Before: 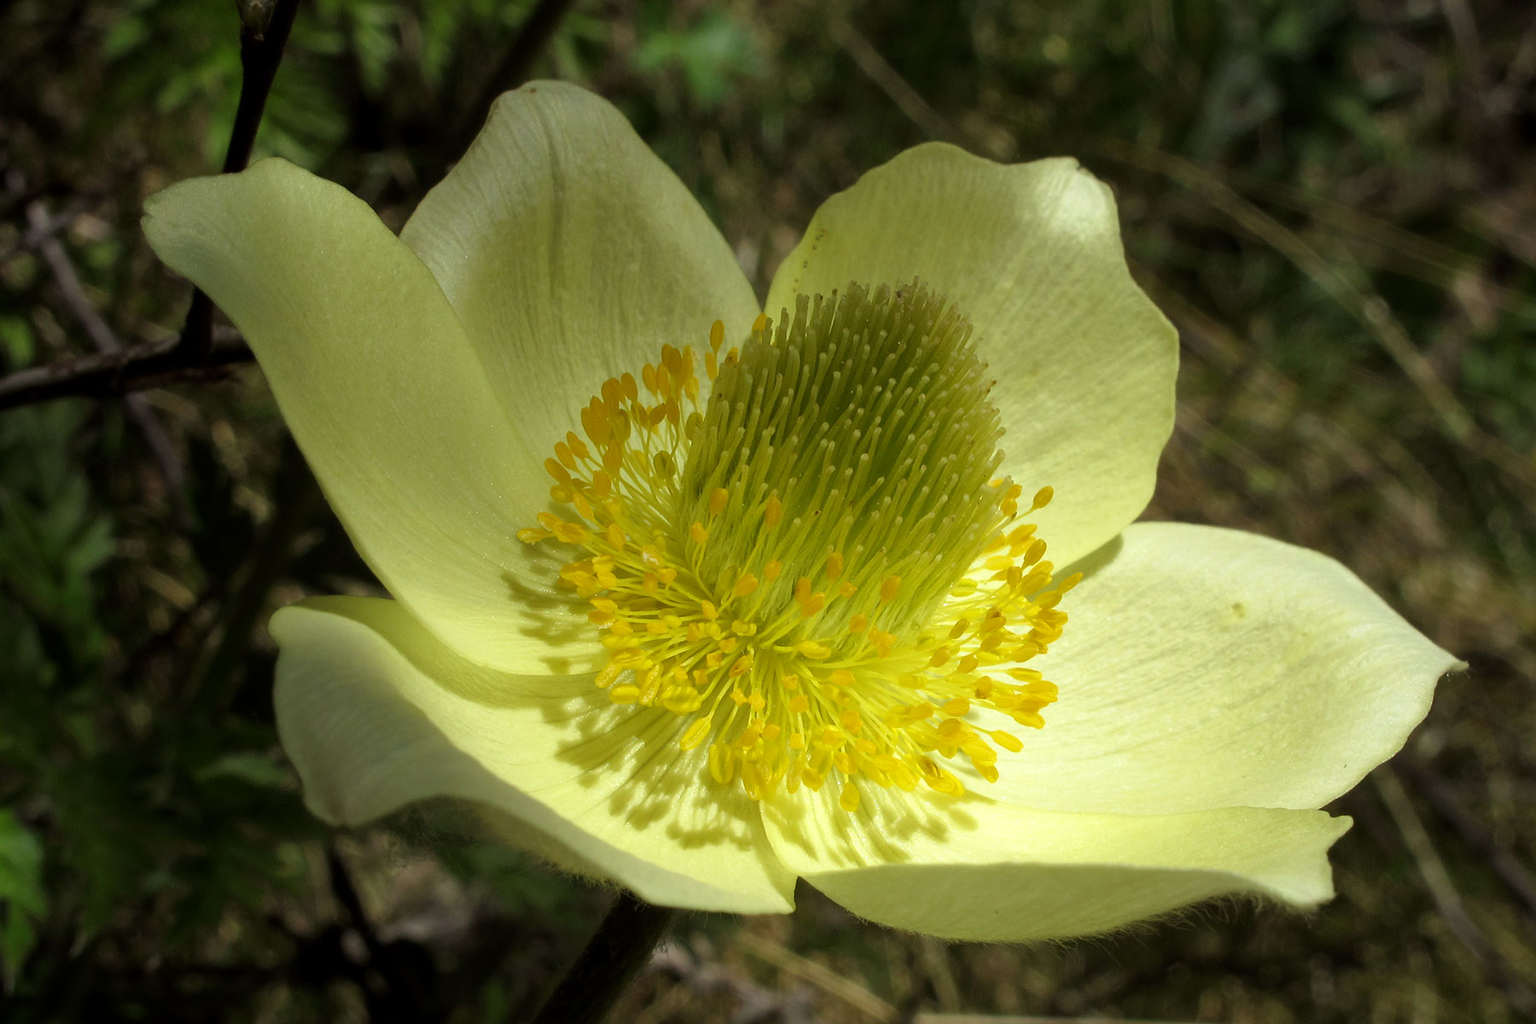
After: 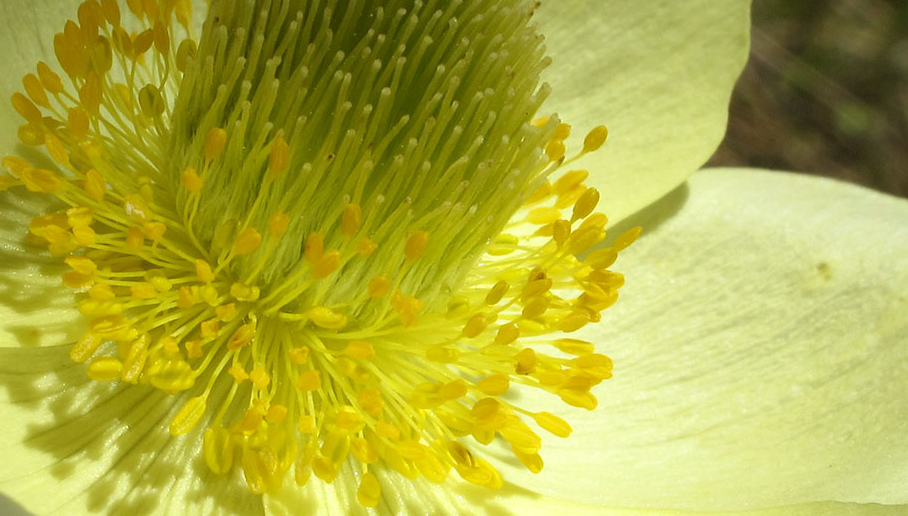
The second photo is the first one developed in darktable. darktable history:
crop: left 34.857%, top 37.042%, right 14.692%, bottom 19.945%
